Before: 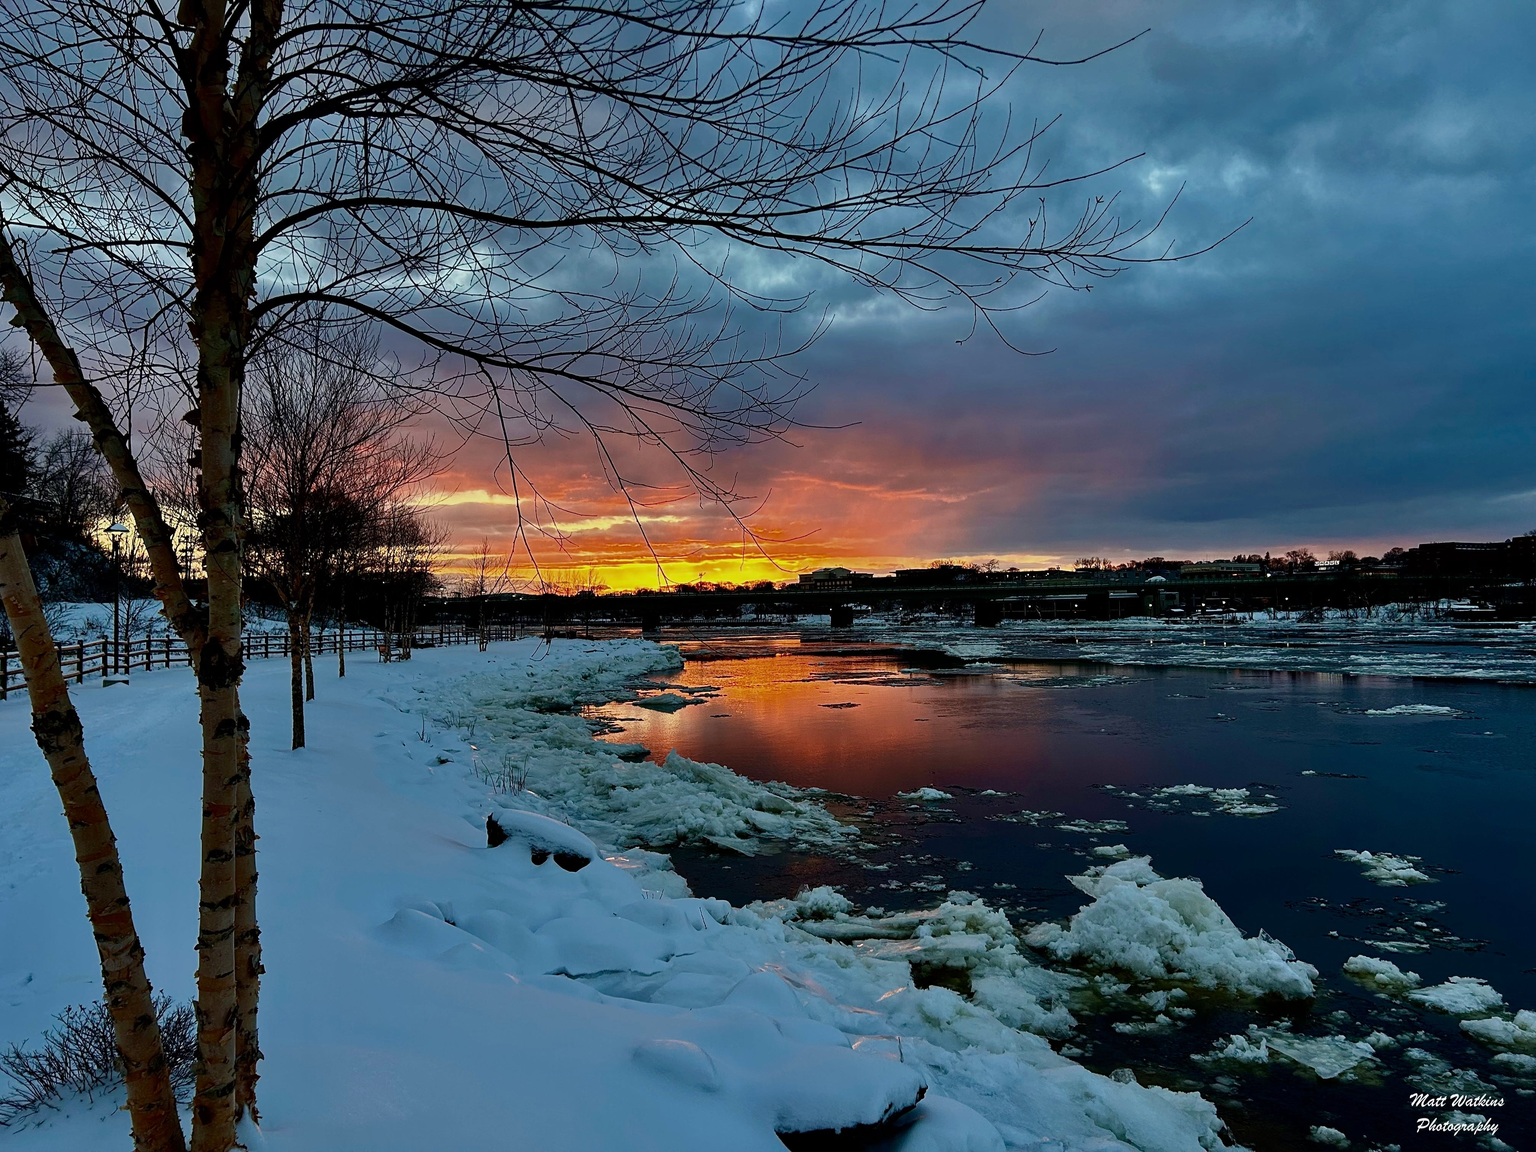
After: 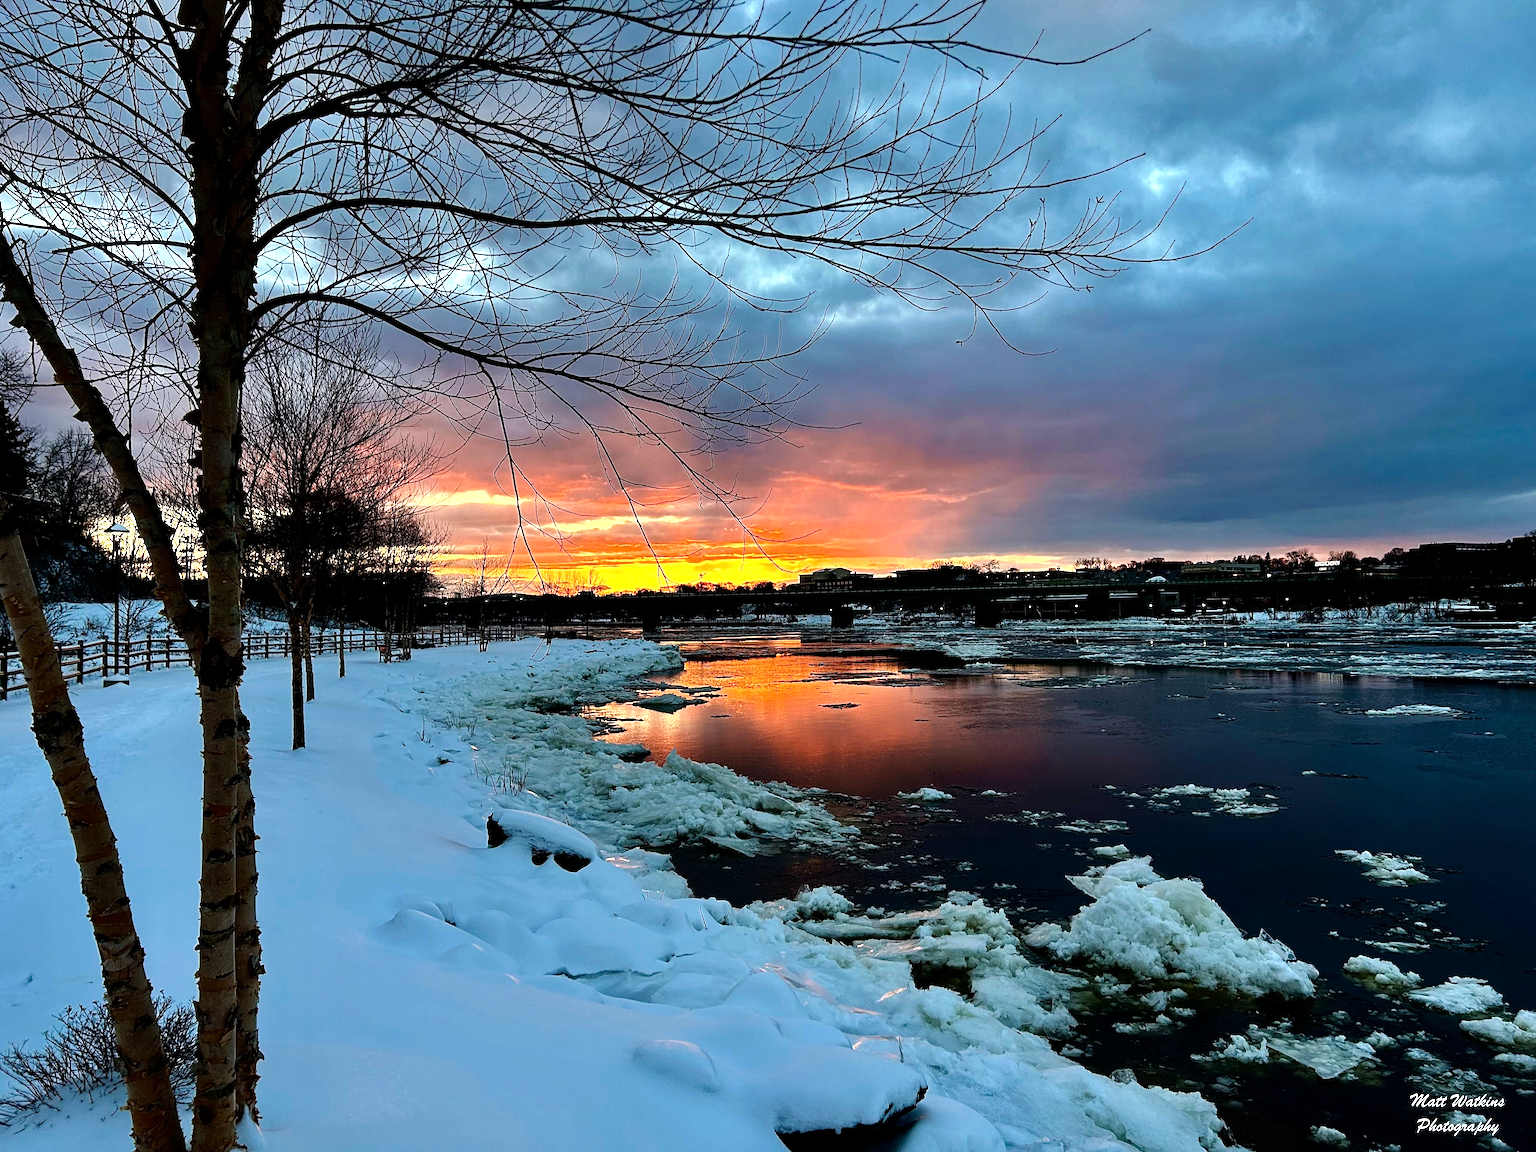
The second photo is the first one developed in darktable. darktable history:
tone equalizer: -8 EV -1.12 EV, -7 EV -0.988 EV, -6 EV -0.898 EV, -5 EV -0.599 EV, -3 EV 0.555 EV, -2 EV 0.837 EV, -1 EV 0.988 EV, +0 EV 1.06 EV
